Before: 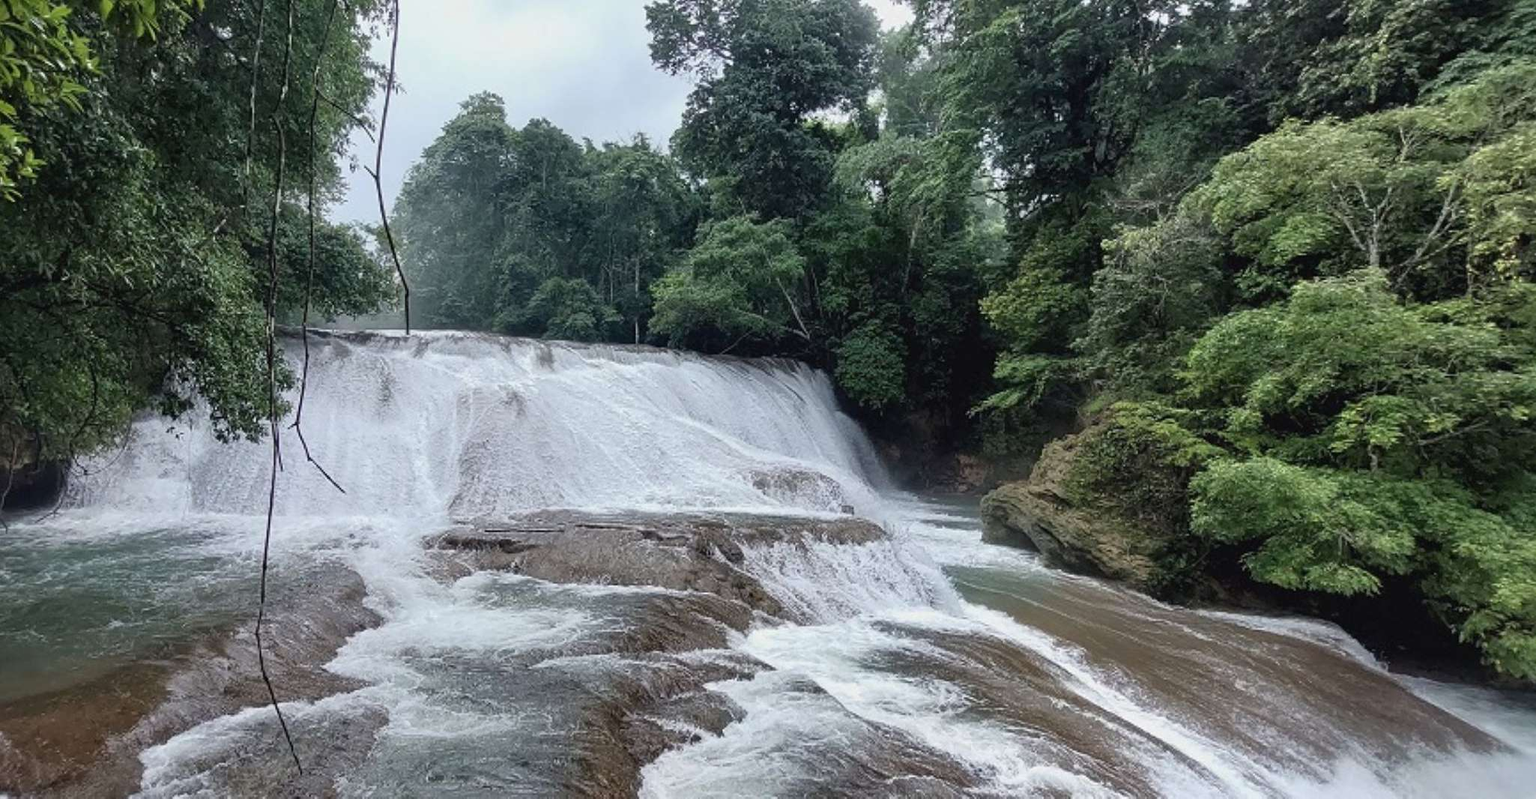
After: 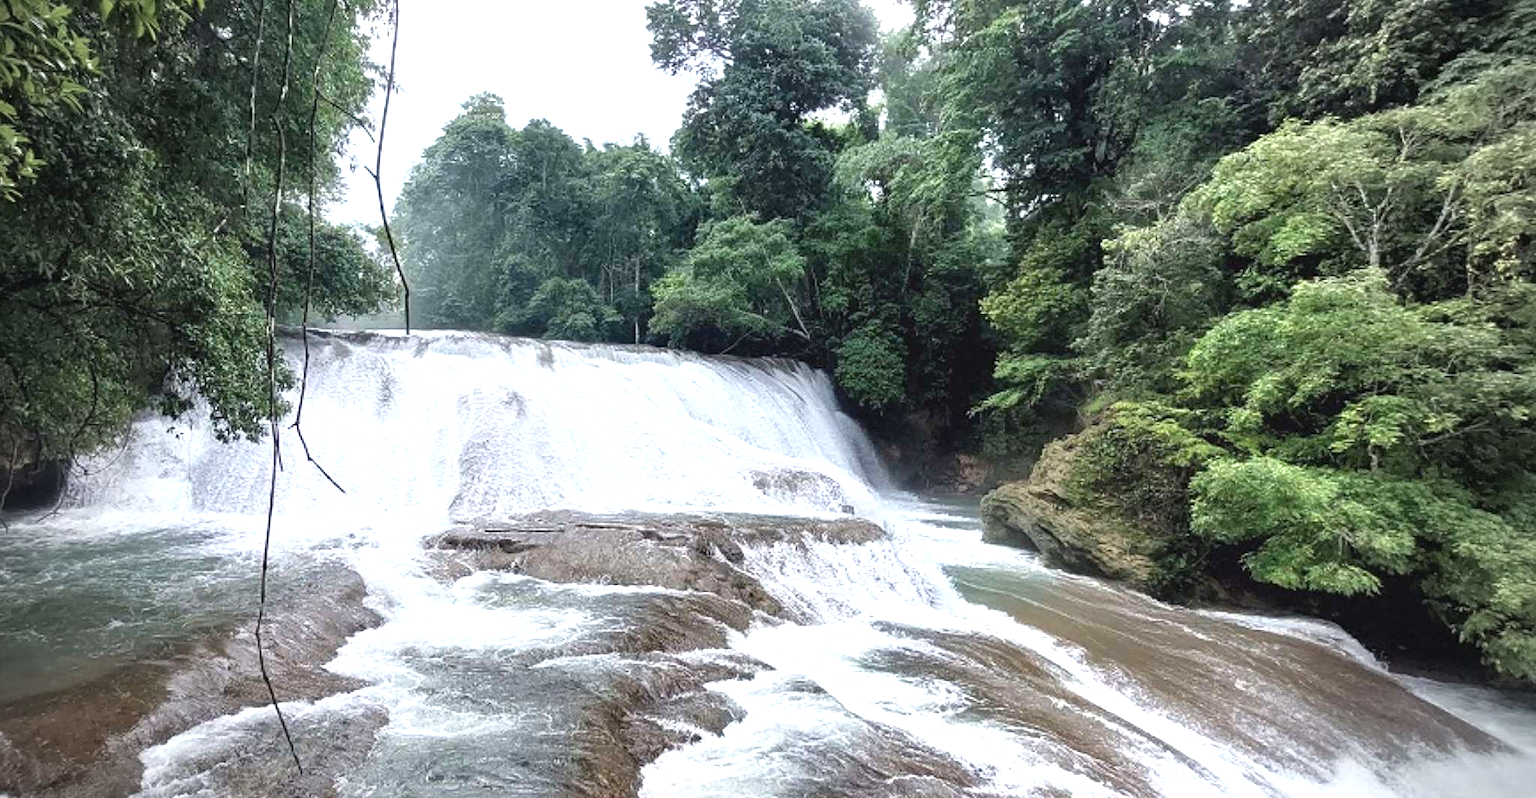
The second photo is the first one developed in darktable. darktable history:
vignetting: fall-off start 71.64%
levels: levels [0.016, 0.5, 0.996]
exposure: black level correction 0, exposure 0.947 EV, compensate exposure bias true, compensate highlight preservation false
